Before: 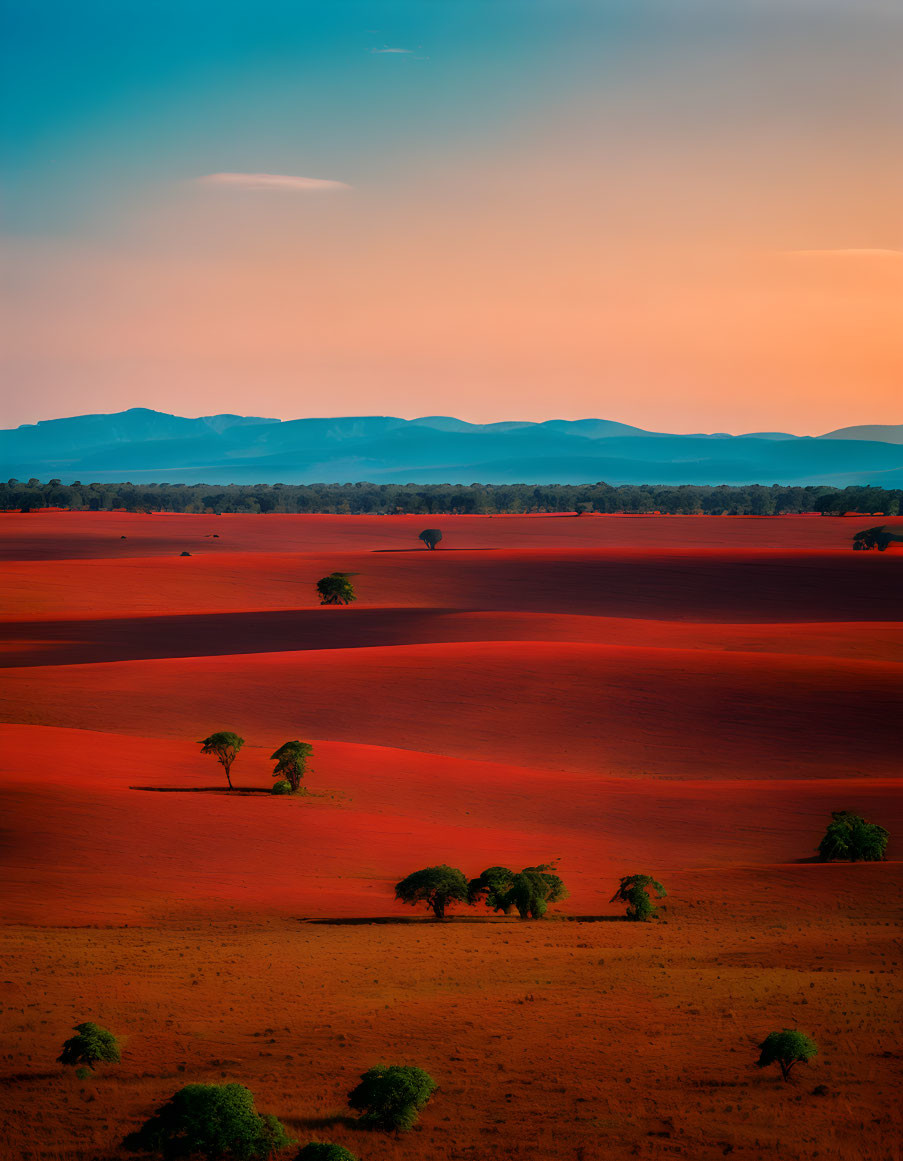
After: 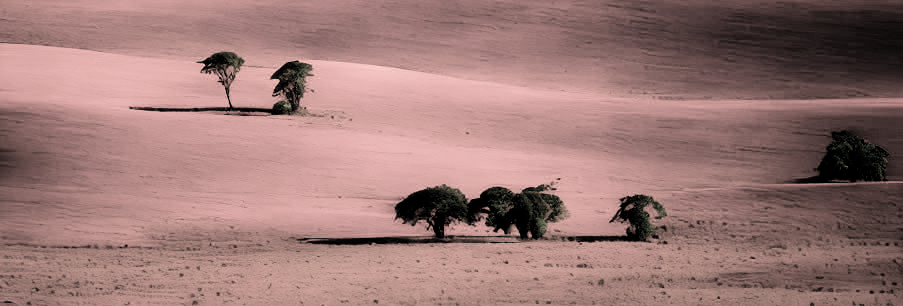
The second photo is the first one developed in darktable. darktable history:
exposure: black level correction 0, exposure 1.001 EV, compensate exposure bias true, compensate highlight preservation false
crop and rotate: top 58.584%, bottom 15.059%
filmic rgb: black relative exposure -5.09 EV, white relative exposure 3.96 EV, hardness 2.9, contrast 1.3, highlights saturation mix -31.26%, color science v5 (2021), contrast in shadows safe, contrast in highlights safe
